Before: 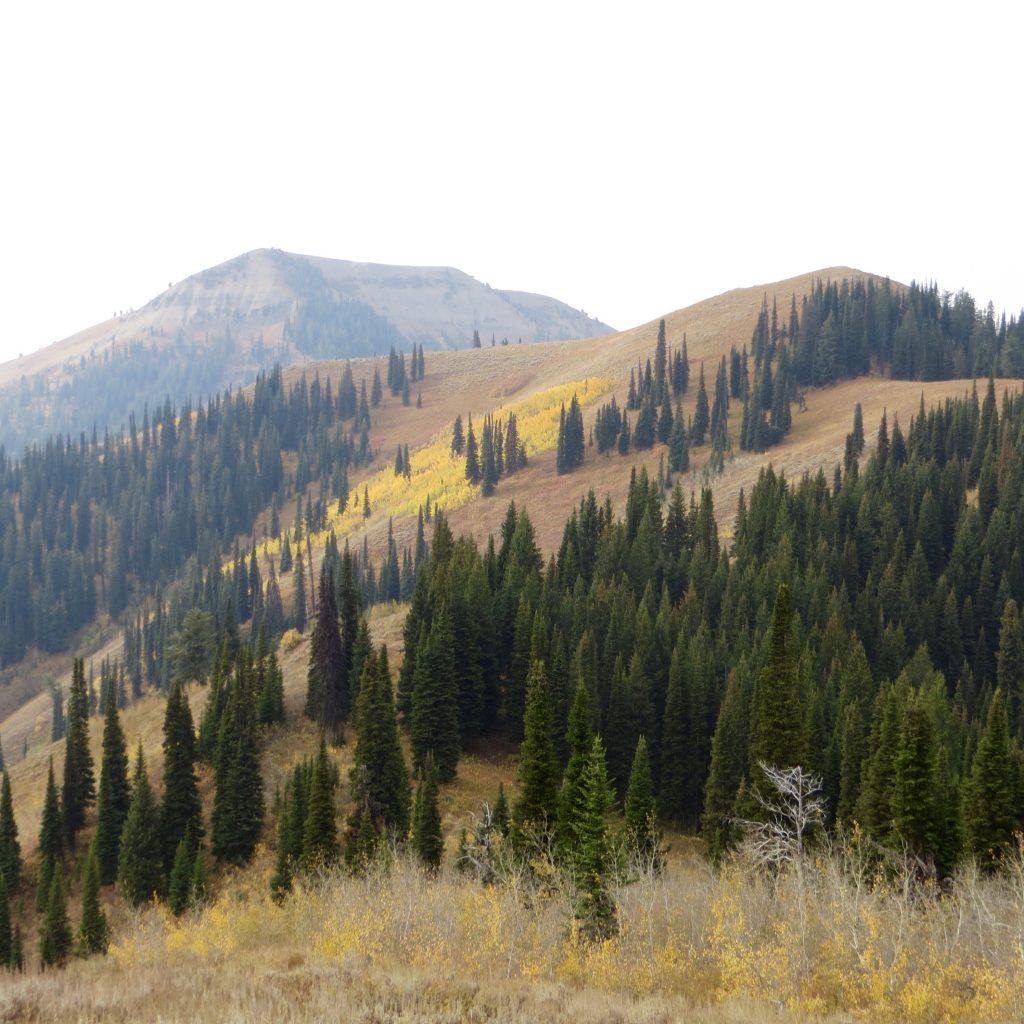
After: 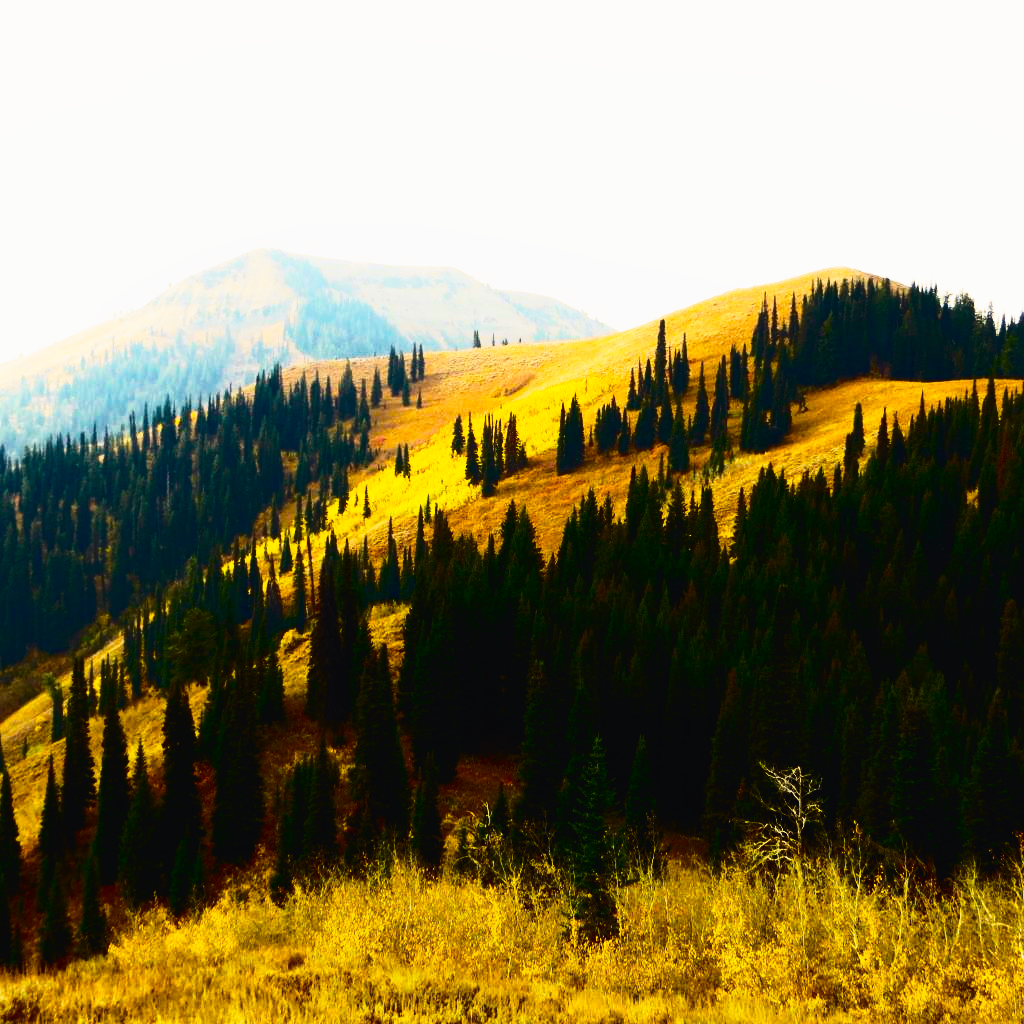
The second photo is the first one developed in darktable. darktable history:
color balance rgb: linear chroma grading › global chroma 40.15%, perceptual saturation grading › global saturation 60.58%, perceptual saturation grading › highlights 20.44%, perceptual saturation grading › shadows -50.36%, perceptual brilliance grading › highlights 2.19%, perceptual brilliance grading › mid-tones -50.36%, perceptual brilliance grading › shadows -50.36%
white balance: red 1.029, blue 0.92
filmic rgb: middle gray luminance 12.74%, black relative exposure -10.13 EV, white relative exposure 3.47 EV, threshold 6 EV, target black luminance 0%, hardness 5.74, latitude 44.69%, contrast 1.221, highlights saturation mix 5%, shadows ↔ highlights balance 26.78%, add noise in highlights 0, preserve chrominance no, color science v3 (2019), use custom middle-gray values true, iterations of high-quality reconstruction 0, contrast in highlights soft, enable highlight reconstruction true
tone curve: curves: ch0 [(0, 0.023) (0.132, 0.075) (0.256, 0.2) (0.454, 0.495) (0.708, 0.78) (0.844, 0.896) (1, 0.98)]; ch1 [(0, 0) (0.37, 0.308) (0.478, 0.46) (0.499, 0.5) (0.513, 0.508) (0.526, 0.533) (0.59, 0.612) (0.764, 0.804) (1, 1)]; ch2 [(0, 0) (0.312, 0.313) (0.461, 0.454) (0.48, 0.477) (0.503, 0.5) (0.526, 0.54) (0.564, 0.595) (0.631, 0.676) (0.713, 0.767) (0.985, 0.966)], color space Lab, independent channels
shadows and highlights: shadows 0, highlights 40
